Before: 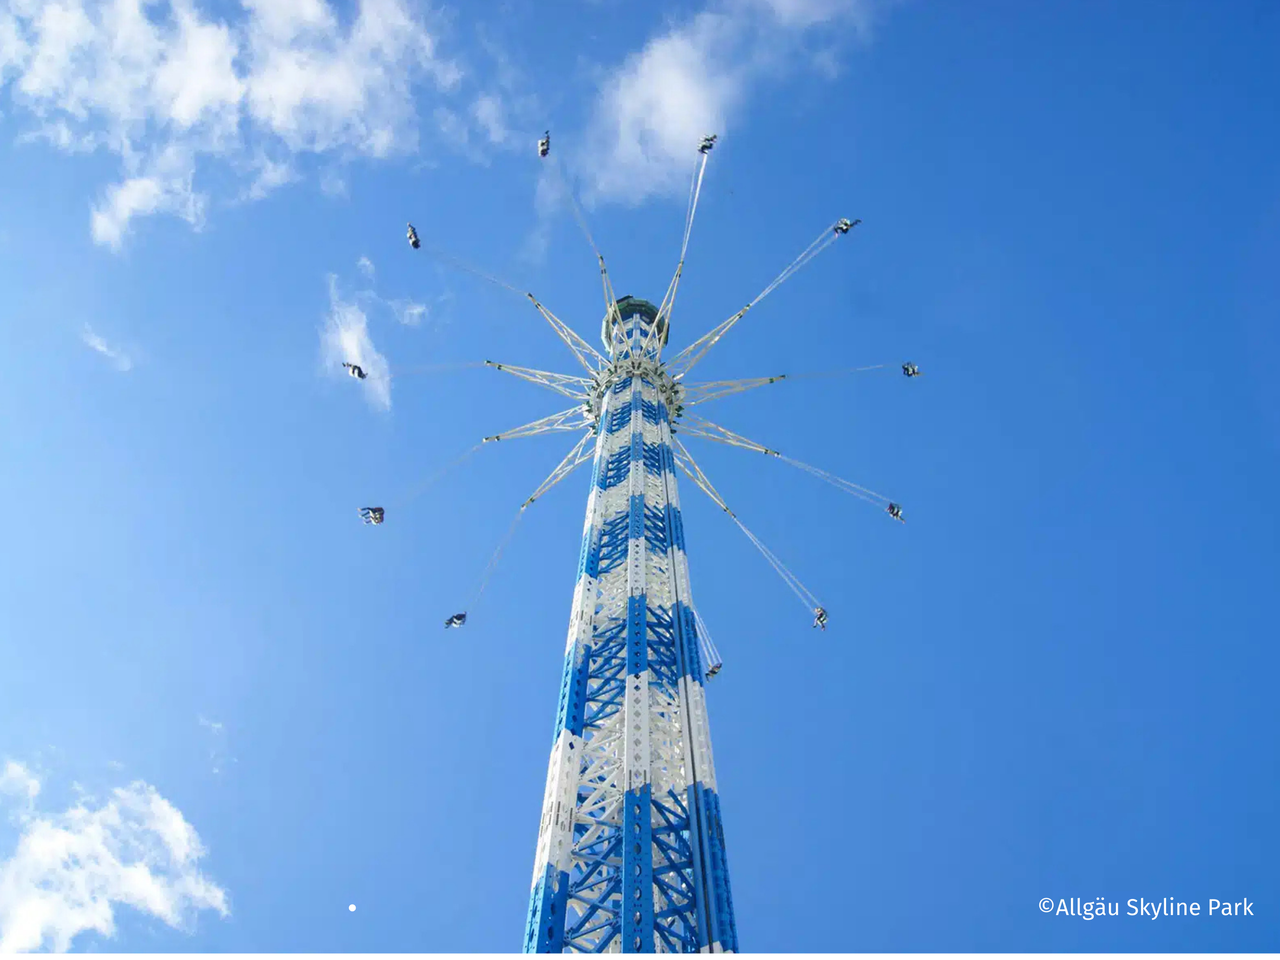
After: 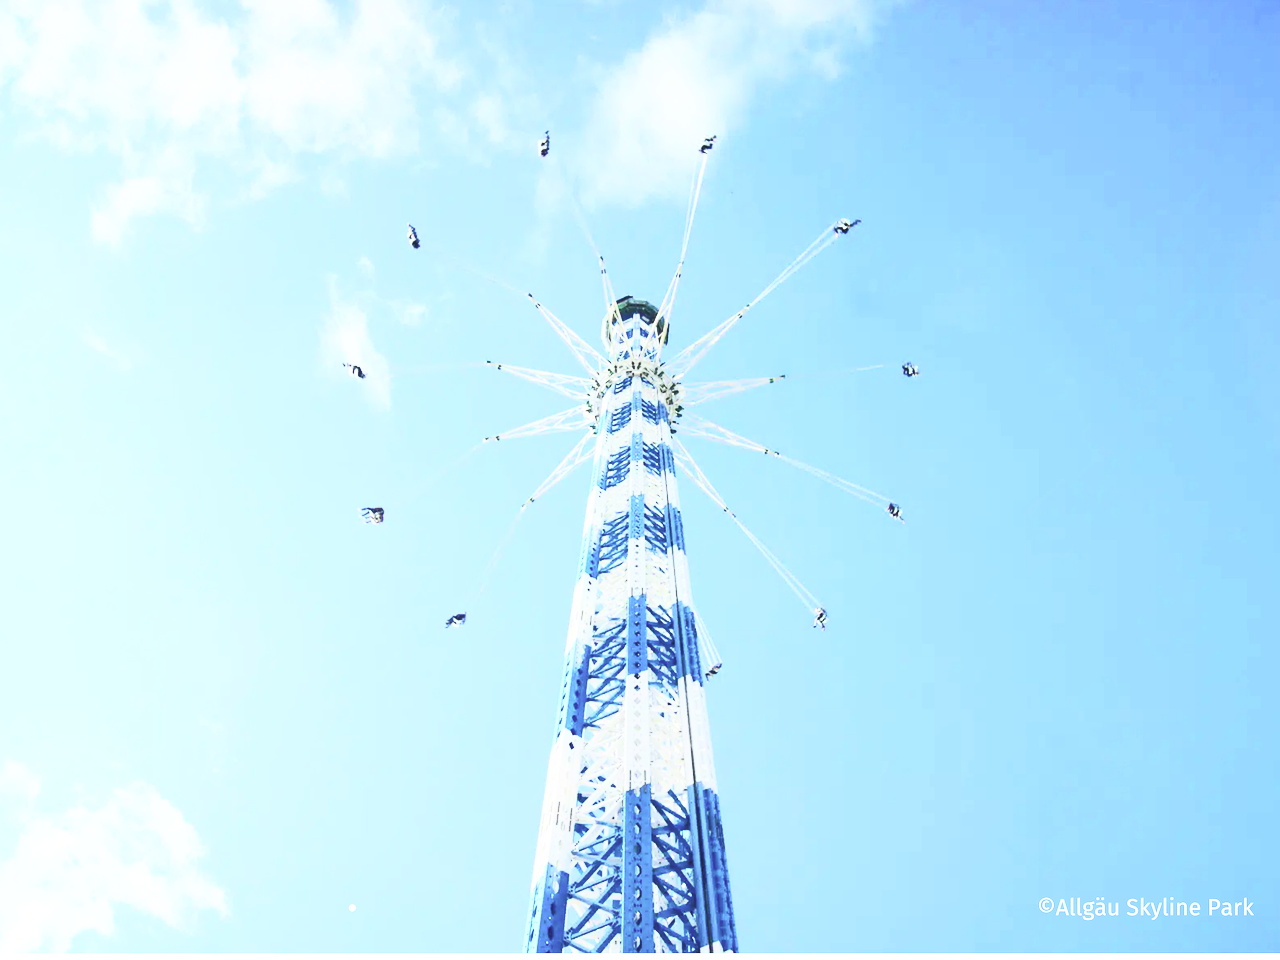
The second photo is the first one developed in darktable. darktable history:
contrast brightness saturation: contrast 0.428, brightness 0.546, saturation -0.183
base curve: curves: ch0 [(0, 0) (0.032, 0.025) (0.121, 0.166) (0.206, 0.329) (0.605, 0.79) (1, 1)], preserve colors none
